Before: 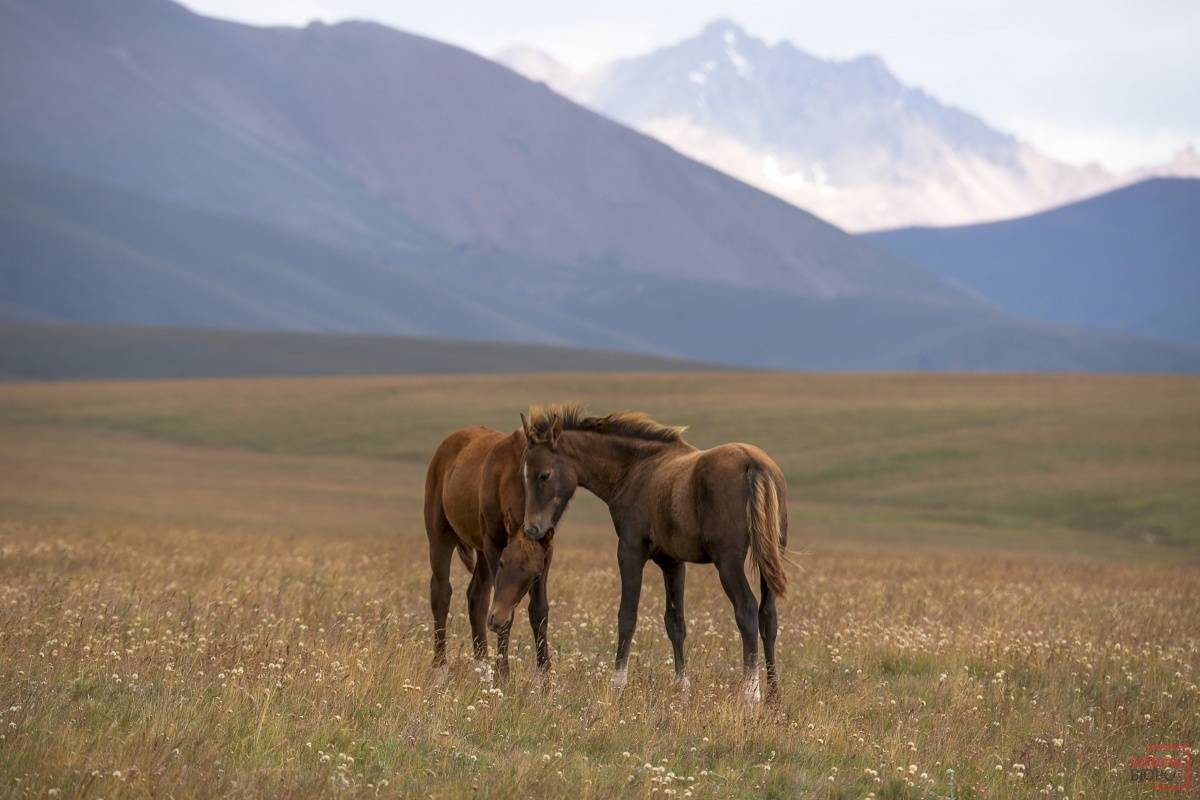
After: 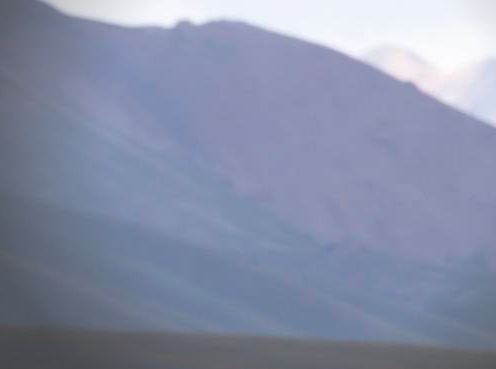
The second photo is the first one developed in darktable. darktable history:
base curve: exposure shift 0.01, preserve colors none
velvia: on, module defaults
vignetting: center (0.219, -0.231)
crop and rotate: left 11.05%, top 0.081%, right 47.583%, bottom 53.672%
contrast brightness saturation: saturation -0.052
